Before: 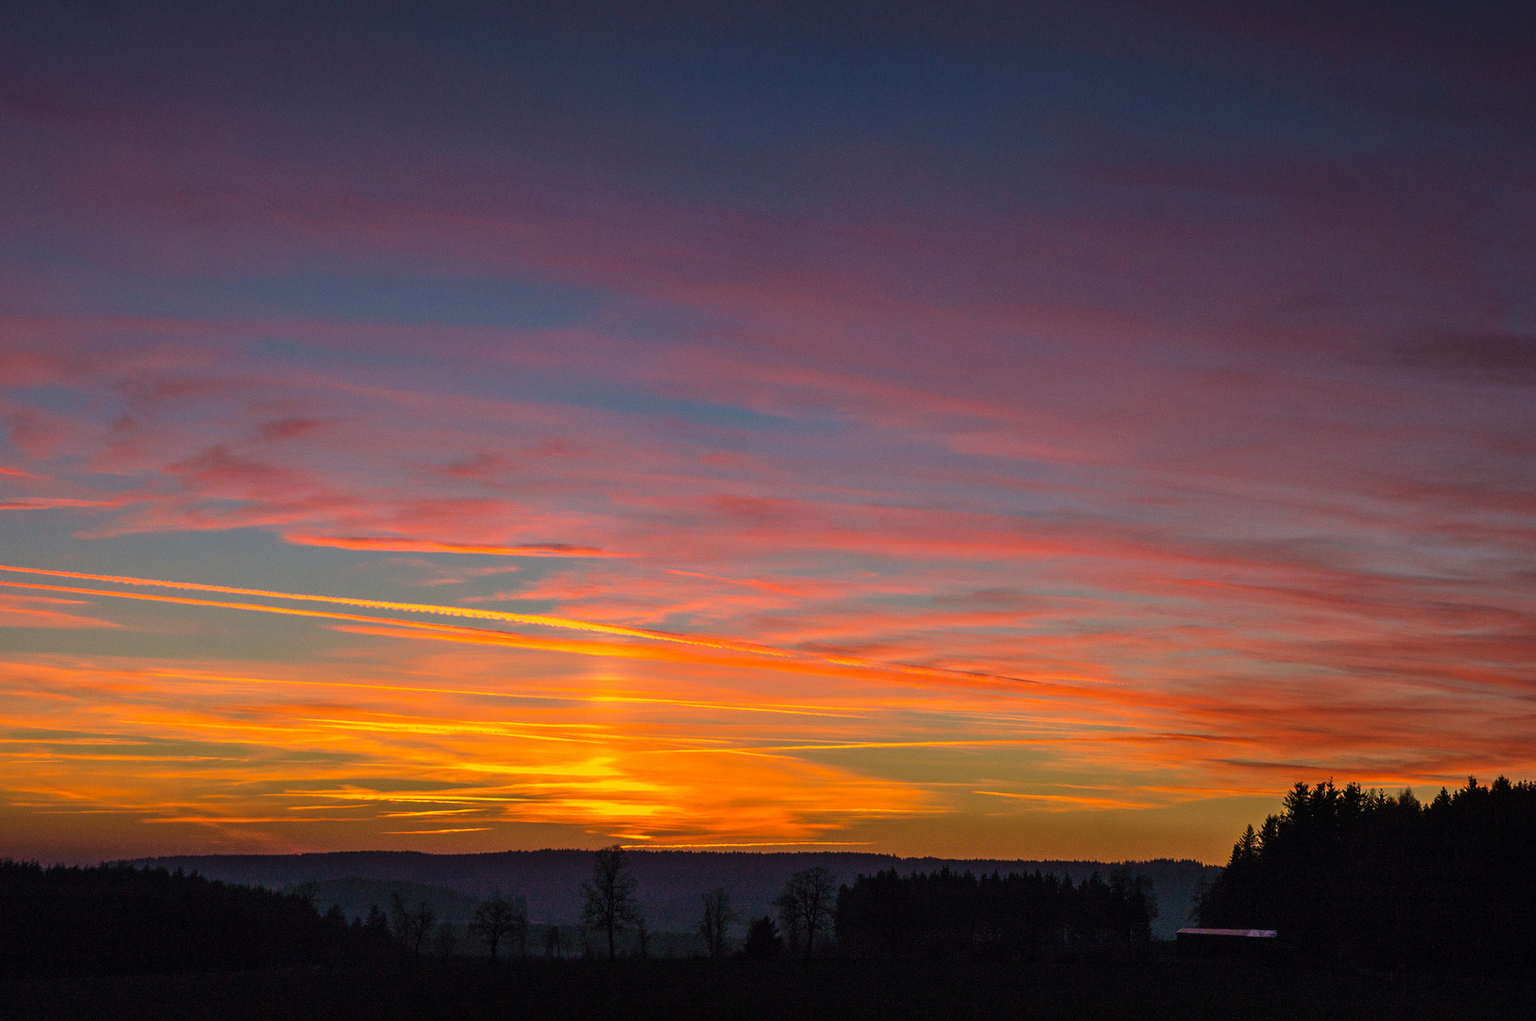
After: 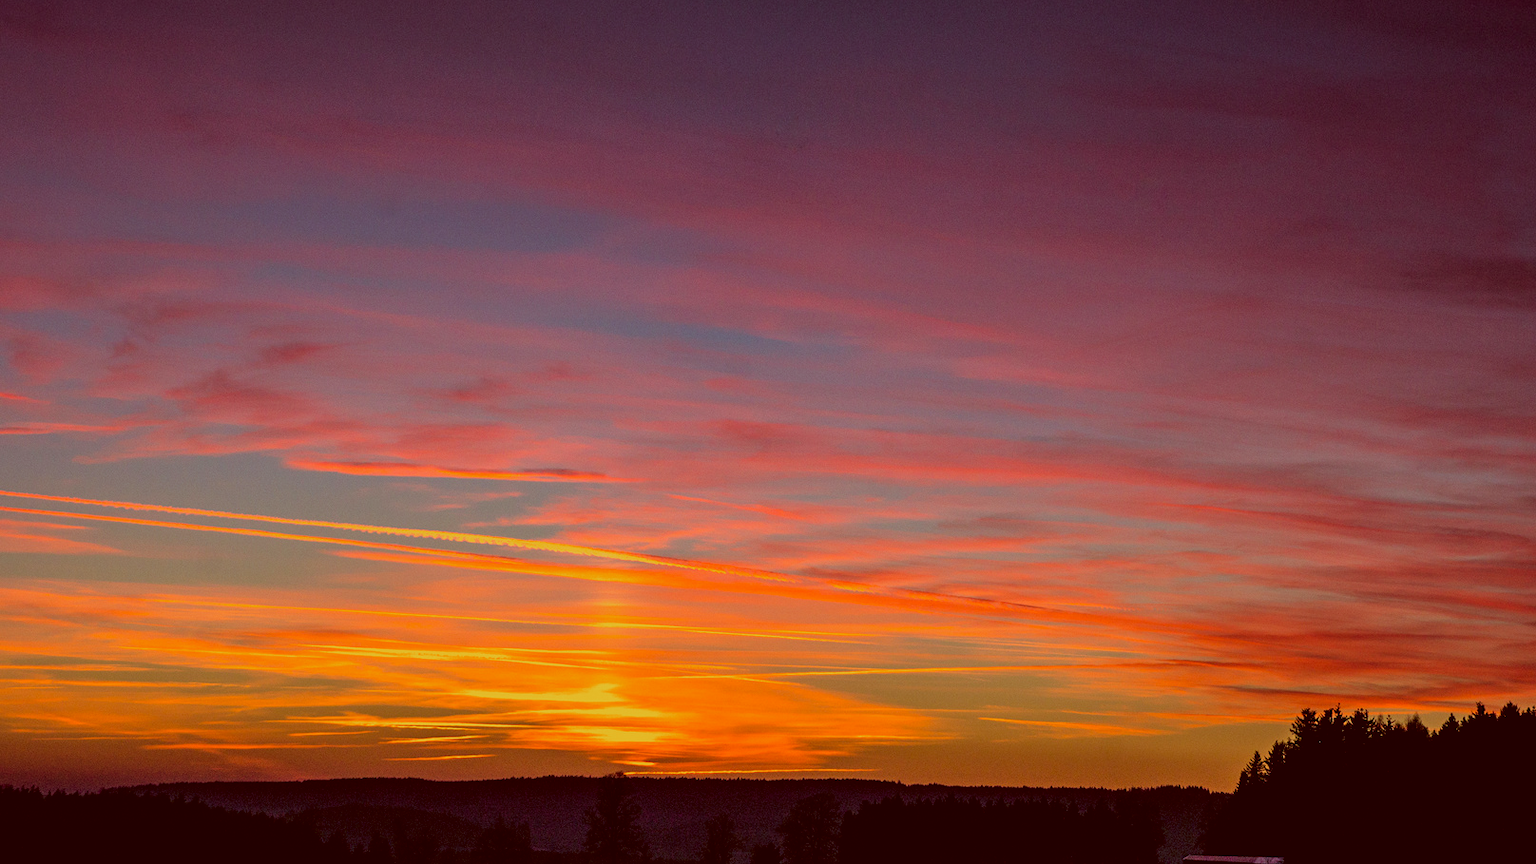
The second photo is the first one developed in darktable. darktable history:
filmic rgb: middle gray luminance 18.42%, black relative exposure -9 EV, white relative exposure 3.75 EV, threshold 6 EV, target black luminance 0%, hardness 4.85, latitude 67.35%, contrast 0.955, highlights saturation mix 20%, shadows ↔ highlights balance 21.36%, add noise in highlights 0, preserve chrominance luminance Y, color science v3 (2019), use custom middle-gray values true, iterations of high-quality reconstruction 0, contrast in highlights soft, enable highlight reconstruction true
crop: top 7.625%, bottom 8.027%
color correction: highlights a* -7.23, highlights b* -0.161, shadows a* 20.08, shadows b* 11.73
